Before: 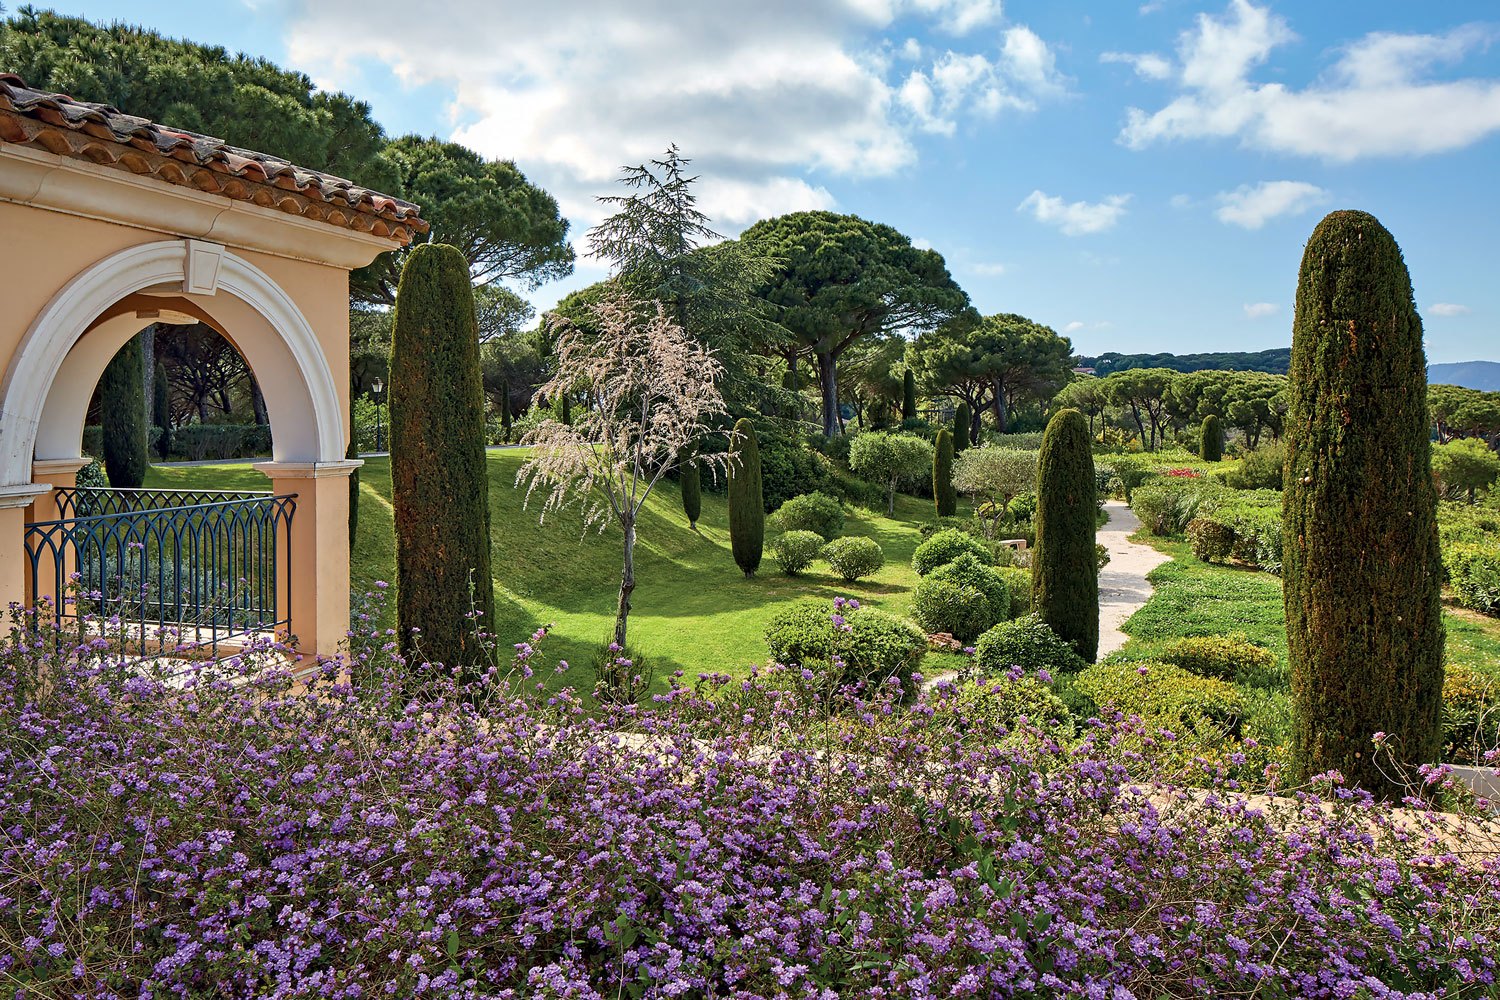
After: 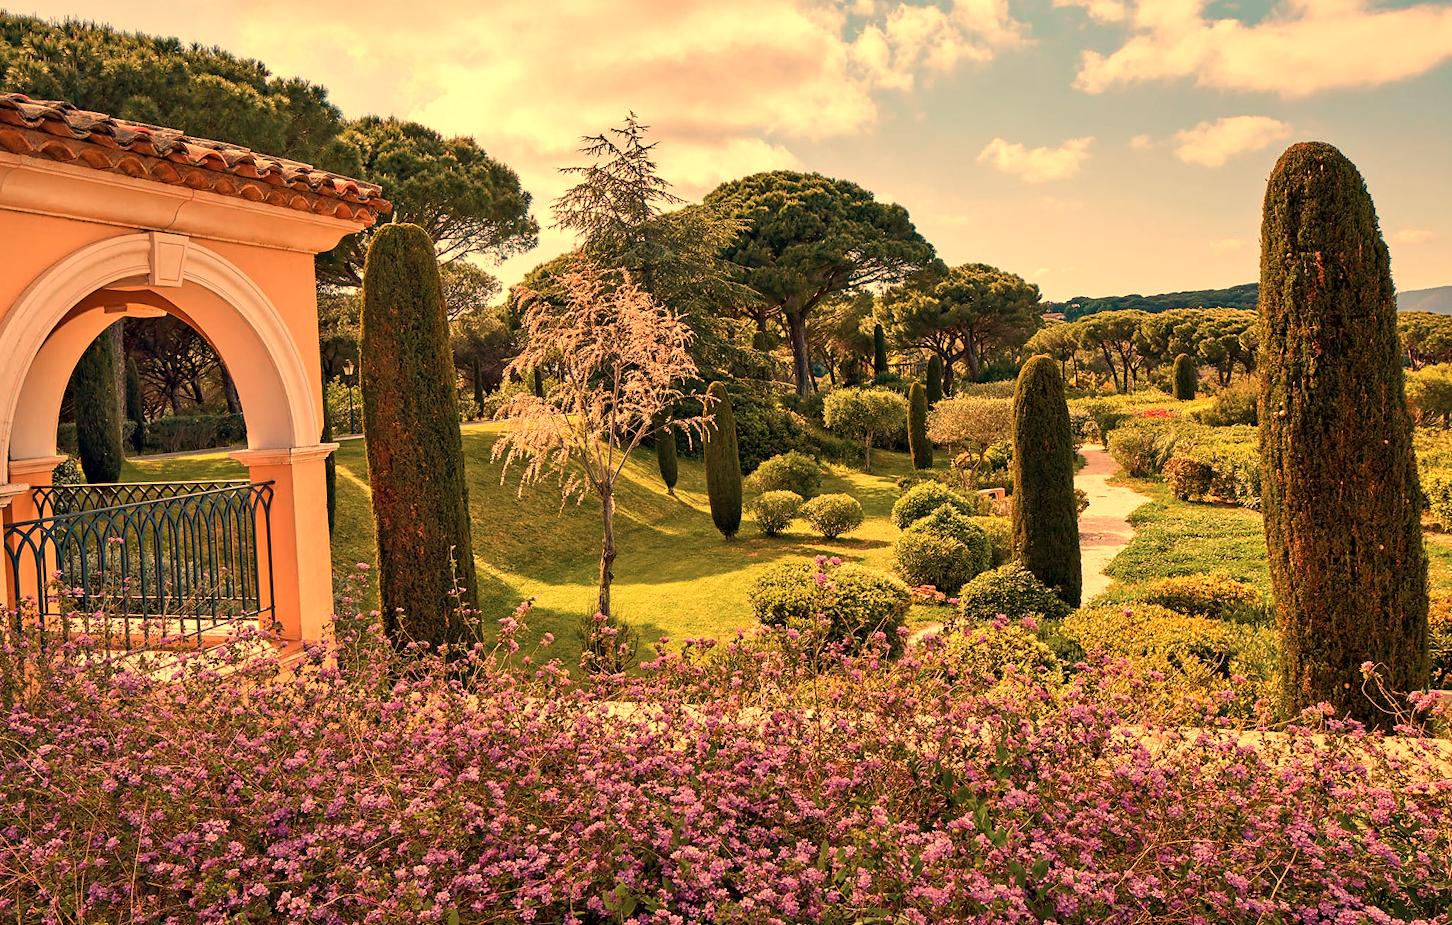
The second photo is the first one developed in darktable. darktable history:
white balance: red 1.467, blue 0.684
rotate and perspective: rotation -3°, crop left 0.031, crop right 0.968, crop top 0.07, crop bottom 0.93
